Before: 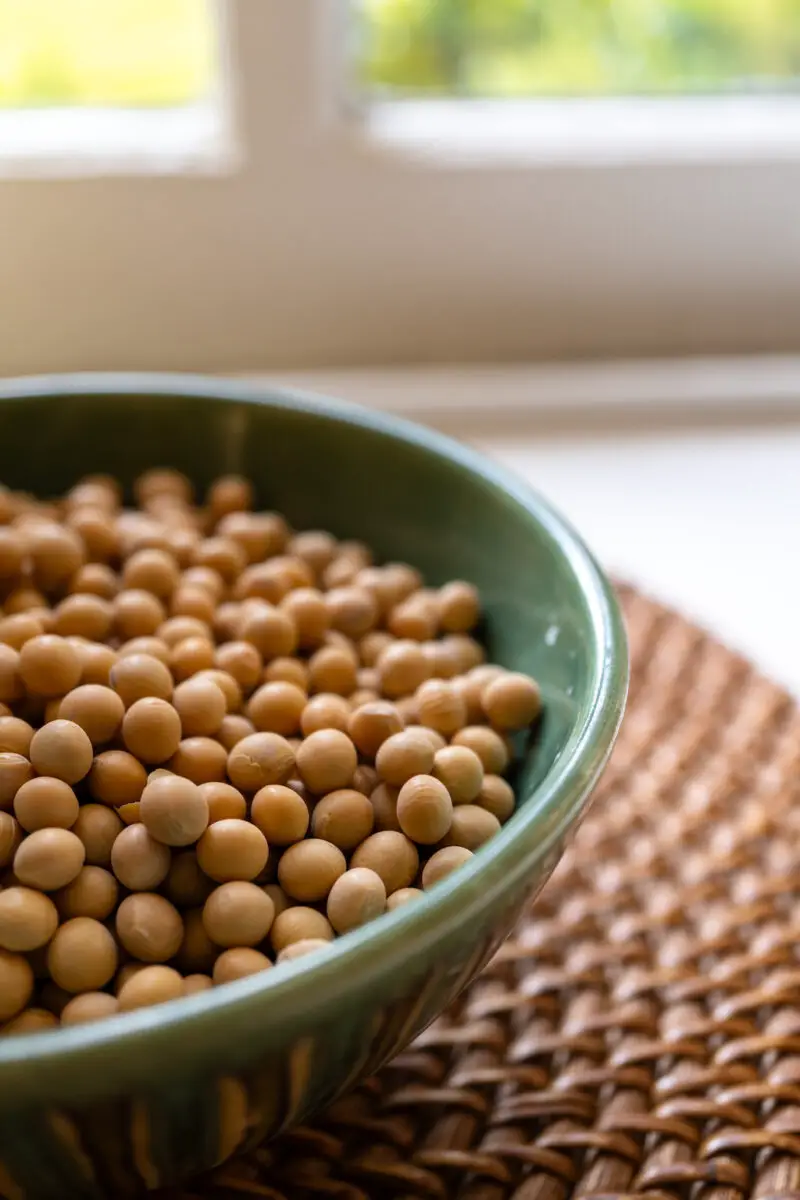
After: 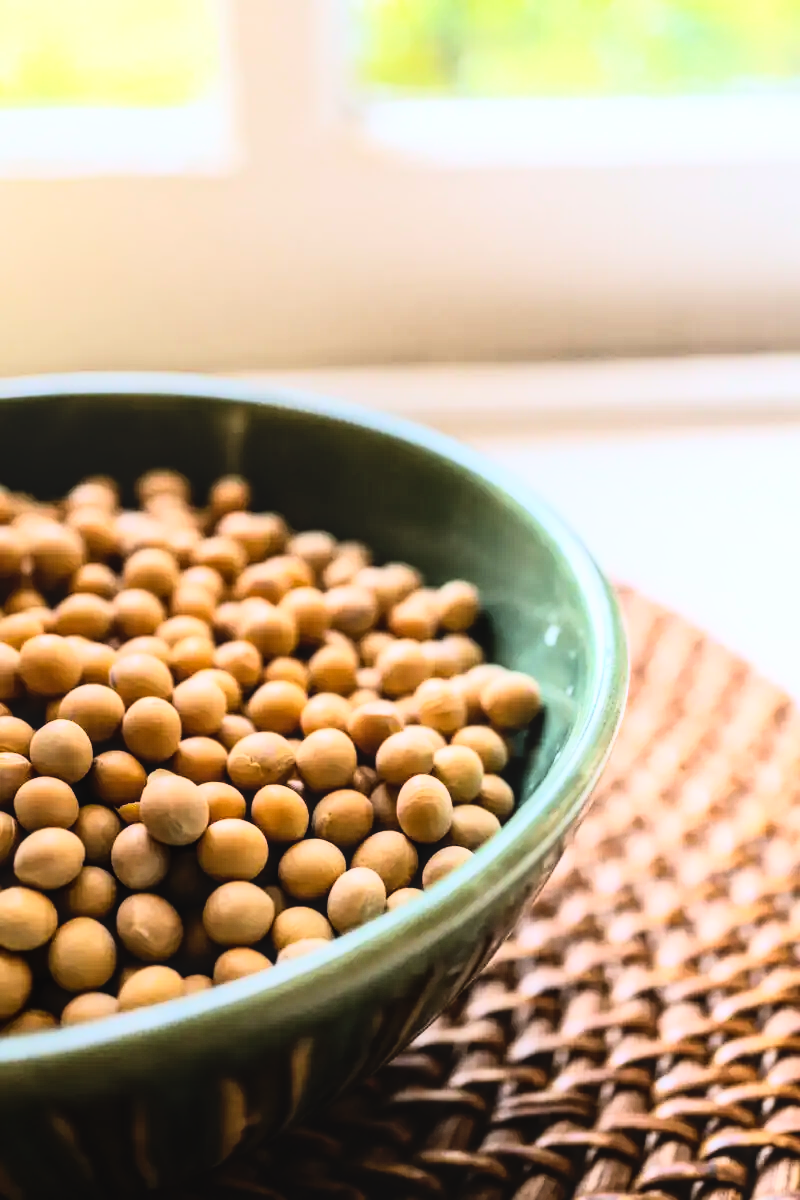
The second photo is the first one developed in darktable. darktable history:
white balance: red 0.98, blue 1.034
local contrast: detail 110%
rgb curve: curves: ch0 [(0, 0) (0.21, 0.15) (0.24, 0.21) (0.5, 0.75) (0.75, 0.96) (0.89, 0.99) (1, 1)]; ch1 [(0, 0.02) (0.21, 0.13) (0.25, 0.2) (0.5, 0.67) (0.75, 0.9) (0.89, 0.97) (1, 1)]; ch2 [(0, 0.02) (0.21, 0.13) (0.25, 0.2) (0.5, 0.67) (0.75, 0.9) (0.89, 0.97) (1, 1)], compensate middle gray true
